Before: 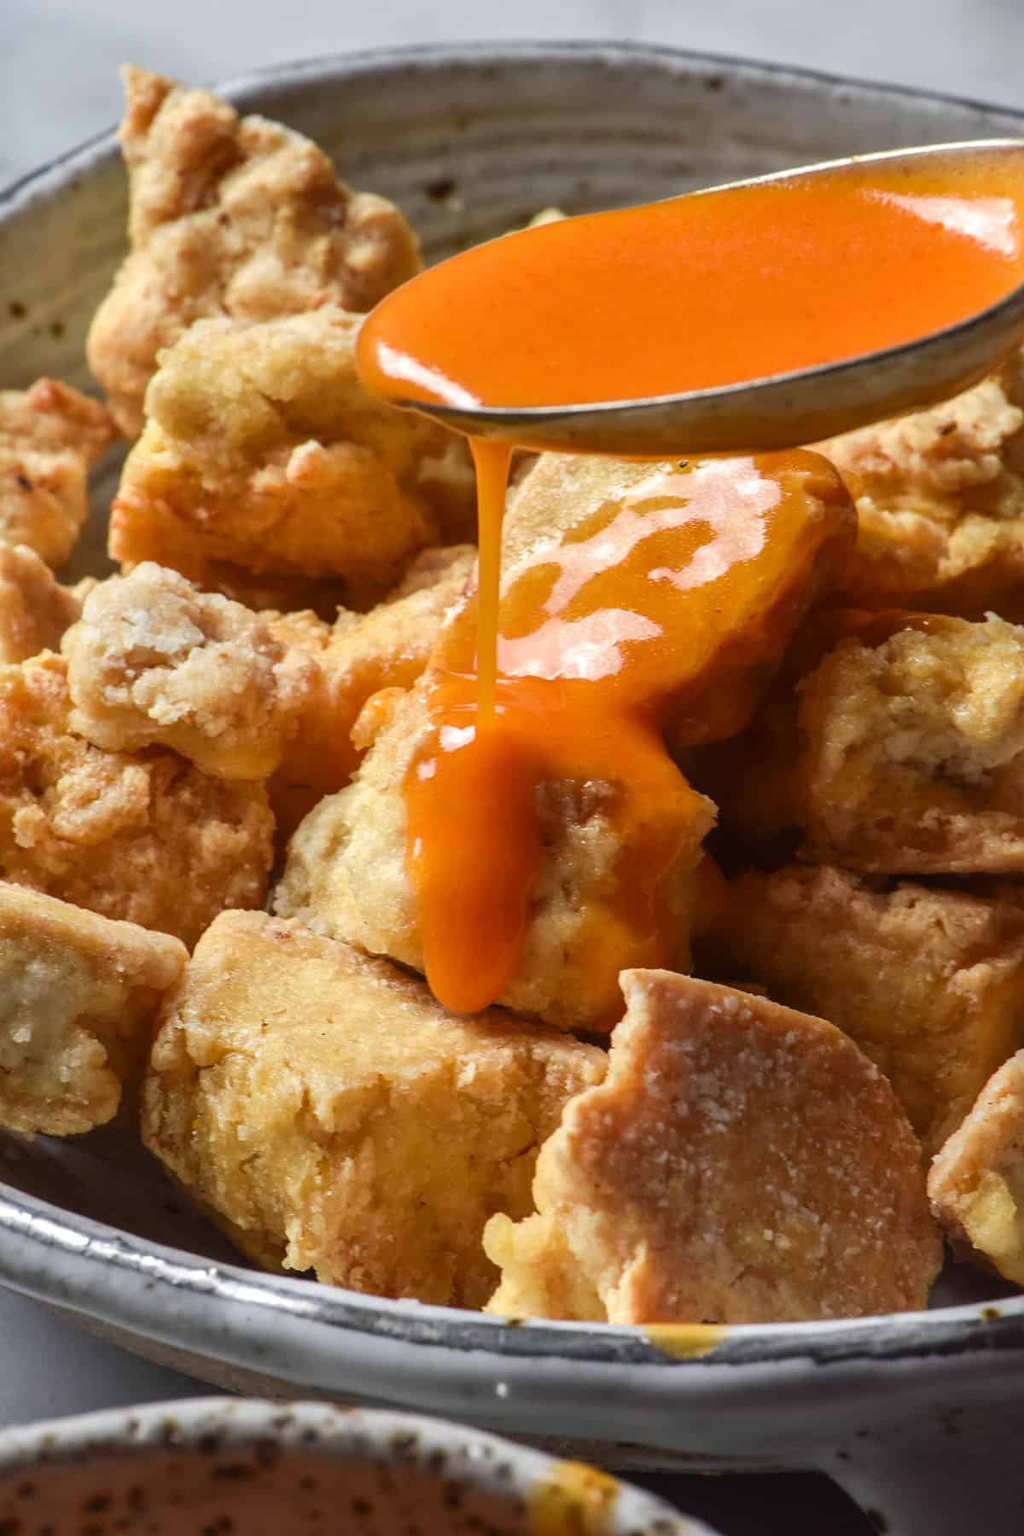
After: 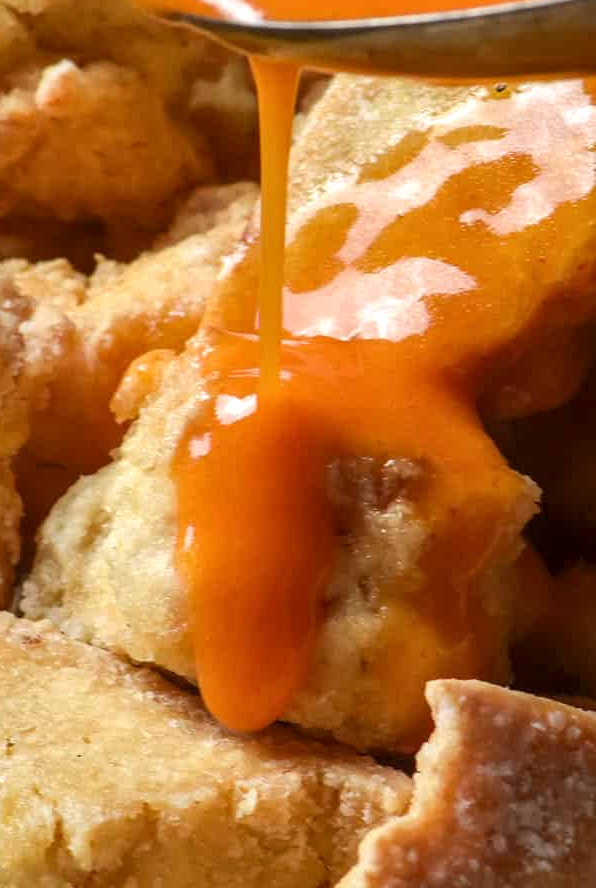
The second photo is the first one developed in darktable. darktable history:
local contrast: highlights 102%, shadows 102%, detail 120%, midtone range 0.2
crop: left 25.063%, top 25.366%, right 25.266%, bottom 25.254%
